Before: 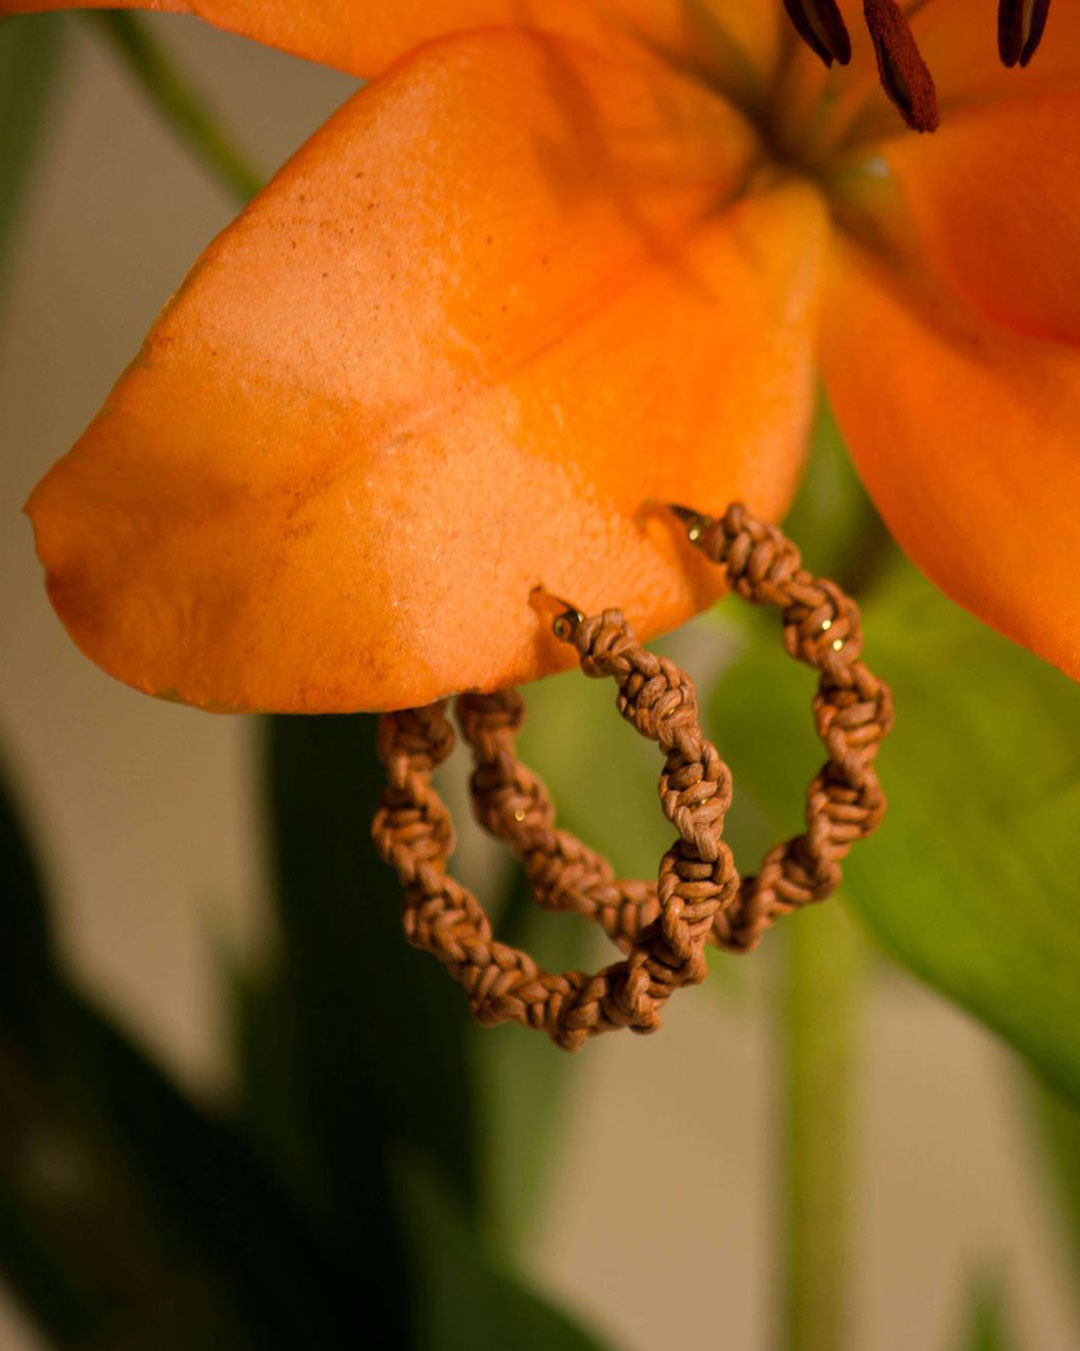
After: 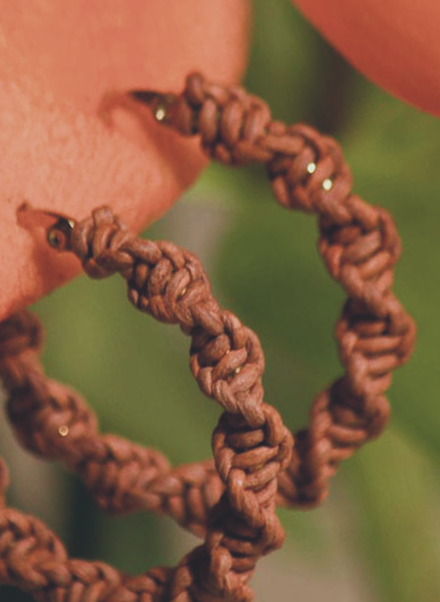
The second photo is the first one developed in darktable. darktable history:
color calibration: illuminant as shot in camera, x 0.366, y 0.378, temperature 4425.7 K, saturation algorithm version 1 (2020)
rotate and perspective: rotation -14.8°, crop left 0.1, crop right 0.903, crop top 0.25, crop bottom 0.748
exposure: black level correction -0.03, compensate highlight preservation false
crop: left 45.721%, top 13.393%, right 14.118%, bottom 10.01%
contrast brightness saturation: contrast 0.05
tone curve: curves: ch0 [(0.001, 0.042) (0.128, 0.16) (0.452, 0.42) (0.603, 0.566) (0.754, 0.733) (1, 1)]; ch1 [(0, 0) (0.325, 0.327) (0.412, 0.441) (0.473, 0.466) (0.5, 0.499) (0.549, 0.558) (0.617, 0.625) (0.713, 0.7) (1, 1)]; ch2 [(0, 0) (0.386, 0.397) (0.445, 0.47) (0.505, 0.498) (0.529, 0.524) (0.574, 0.569) (0.652, 0.641) (1, 1)], color space Lab, independent channels, preserve colors none
filmic rgb: middle gray luminance 21.73%, black relative exposure -14 EV, white relative exposure 2.96 EV, threshold 6 EV, target black luminance 0%, hardness 8.81, latitude 59.69%, contrast 1.208, highlights saturation mix 5%, shadows ↔ highlights balance 41.6%, add noise in highlights 0, color science v3 (2019), use custom middle-gray values true, iterations of high-quality reconstruction 0, contrast in highlights soft, enable highlight reconstruction true
